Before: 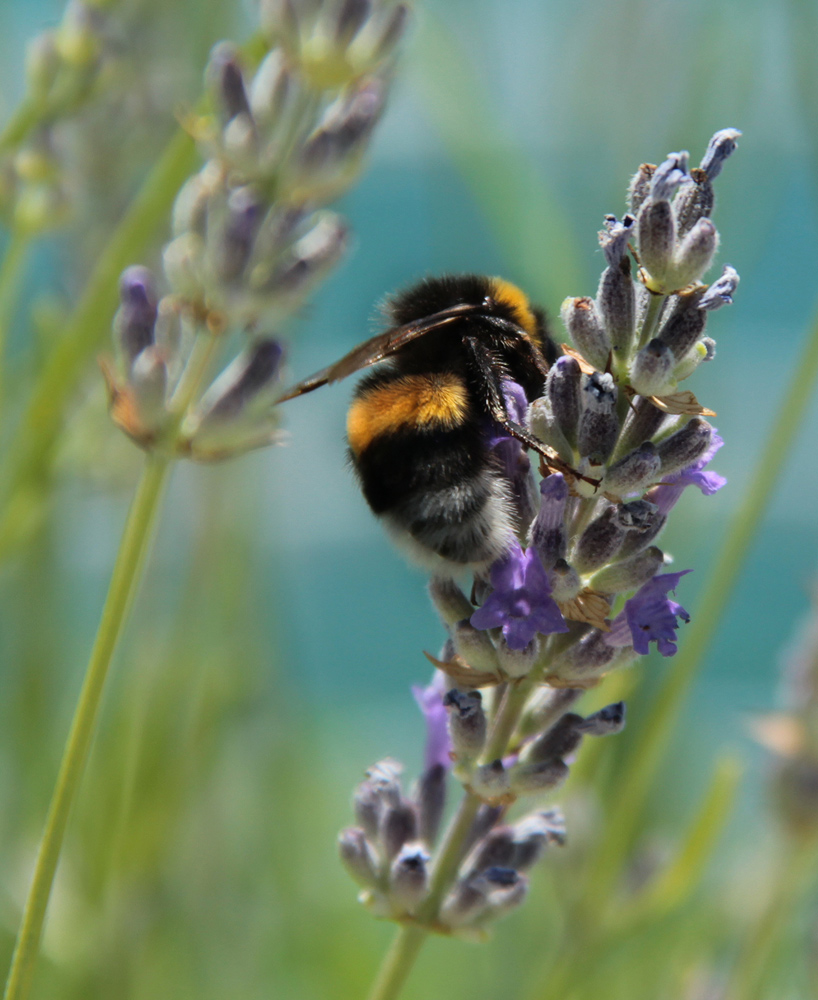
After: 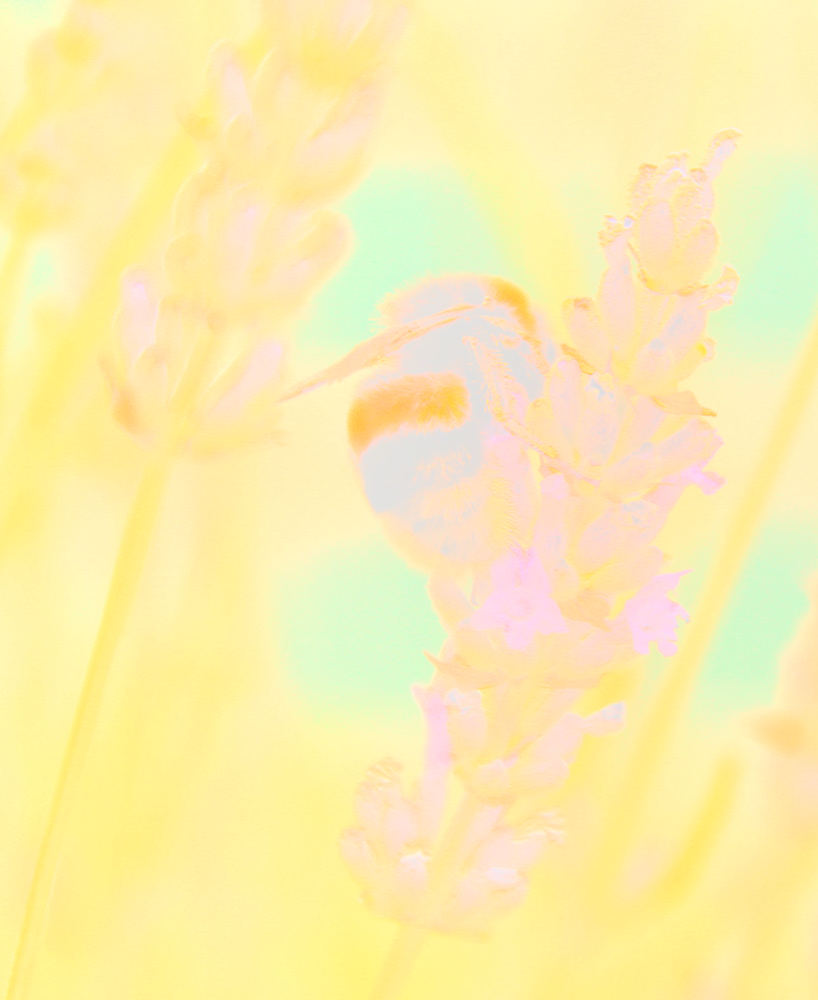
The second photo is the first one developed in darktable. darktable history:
white balance: red 1.467, blue 0.684
bloom: size 70%, threshold 25%, strength 70%
